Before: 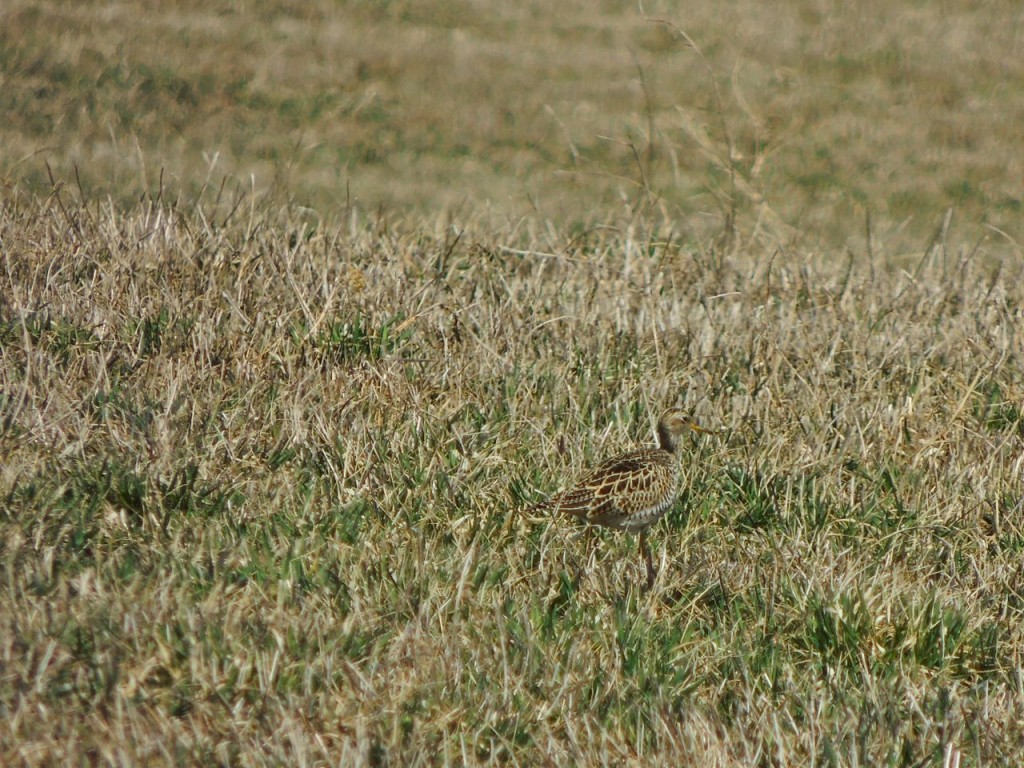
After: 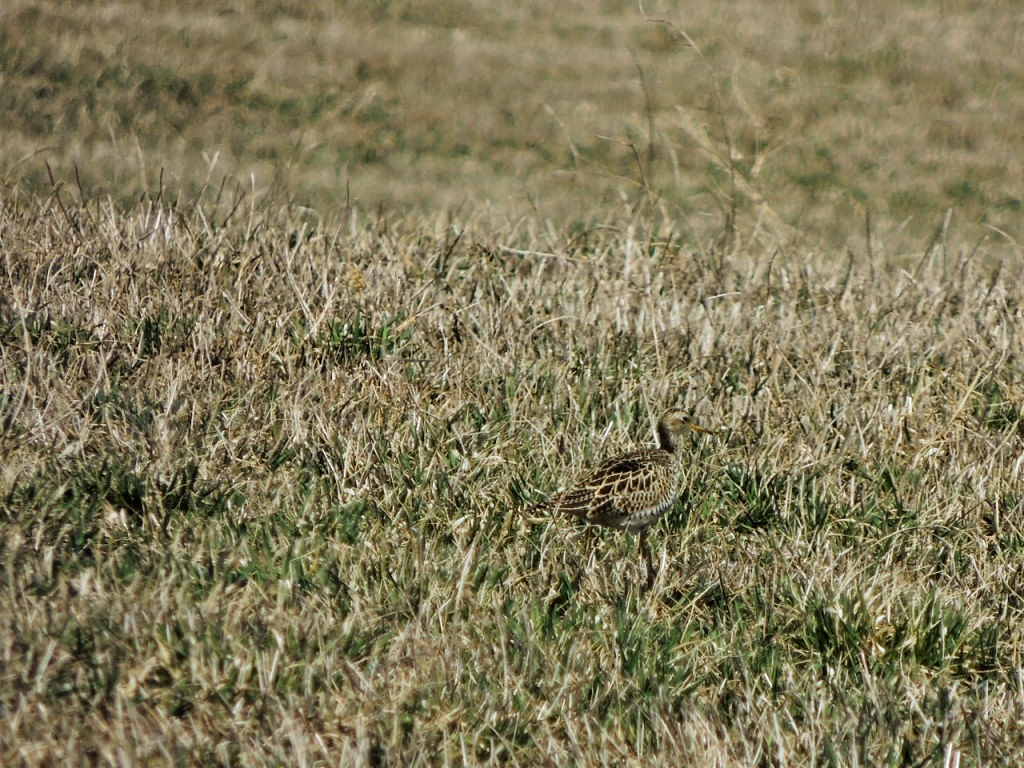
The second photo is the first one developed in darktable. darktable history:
filmic rgb: black relative exposure -8.2 EV, white relative exposure 2.2 EV, threshold 3 EV, hardness 7.11, latitude 75%, contrast 1.325, highlights saturation mix -2%, shadows ↔ highlights balance 30%, preserve chrominance RGB euclidean norm, color science v5 (2021), contrast in shadows safe, contrast in highlights safe, enable highlight reconstruction true
